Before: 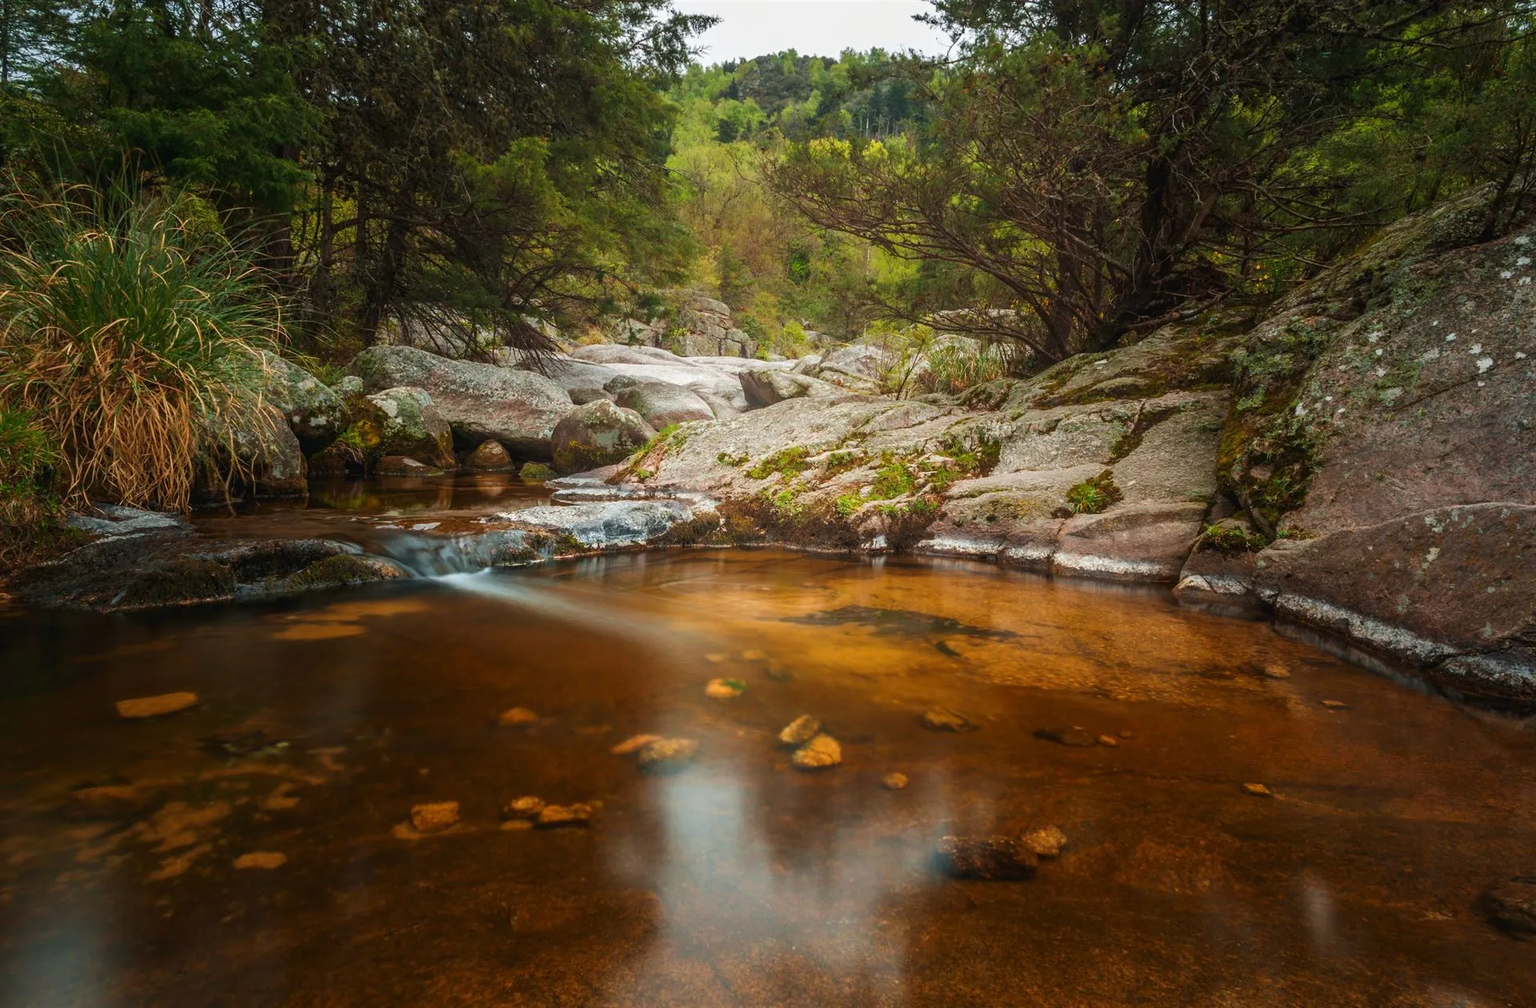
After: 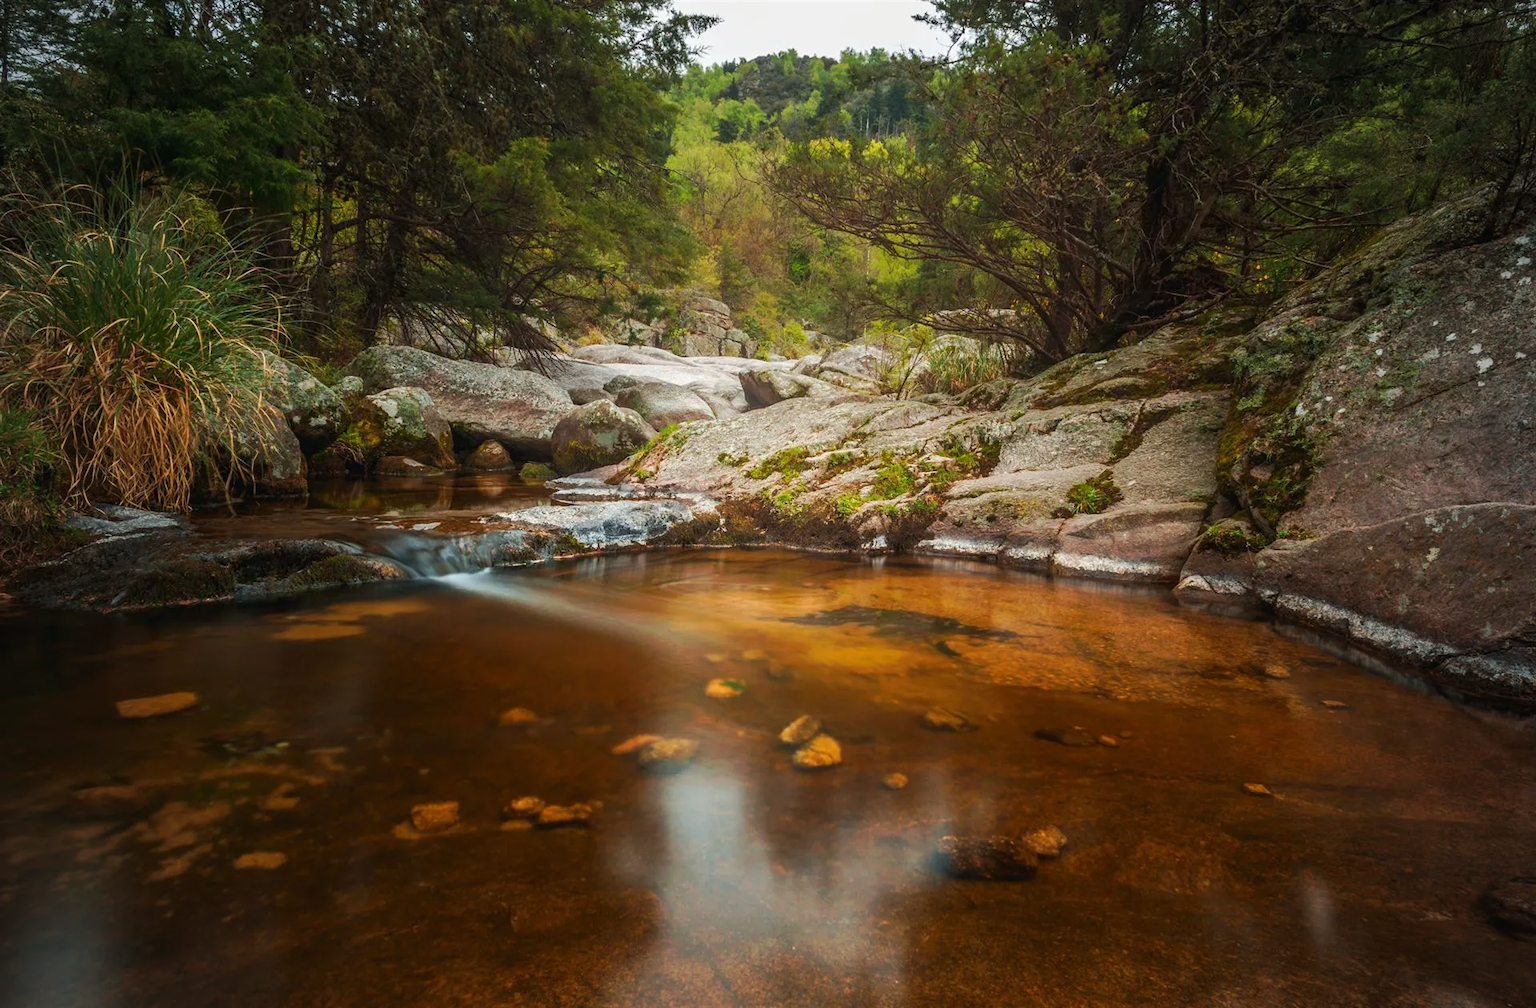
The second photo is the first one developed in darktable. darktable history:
vignetting: on, module defaults
tone curve: curves: ch0 [(0, 0) (0.003, 0.003) (0.011, 0.011) (0.025, 0.024) (0.044, 0.043) (0.069, 0.067) (0.1, 0.096) (0.136, 0.131) (0.177, 0.171) (0.224, 0.217) (0.277, 0.268) (0.335, 0.324) (0.399, 0.386) (0.468, 0.453) (0.543, 0.547) (0.623, 0.626) (0.709, 0.712) (0.801, 0.802) (0.898, 0.898) (1, 1)], preserve colors none
